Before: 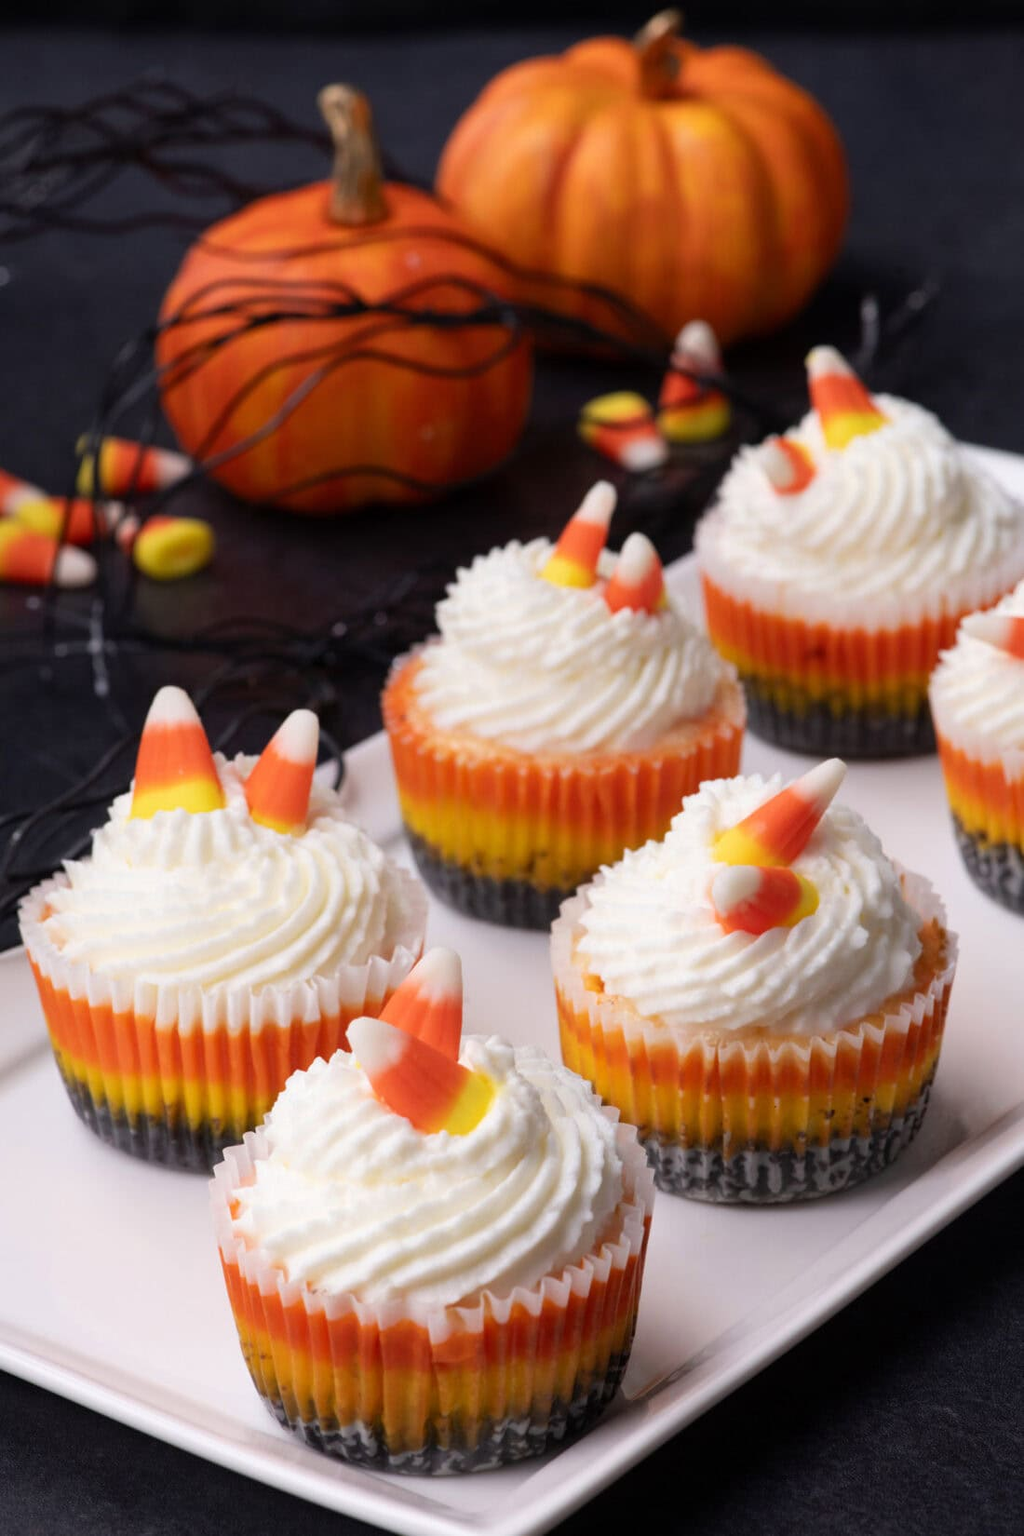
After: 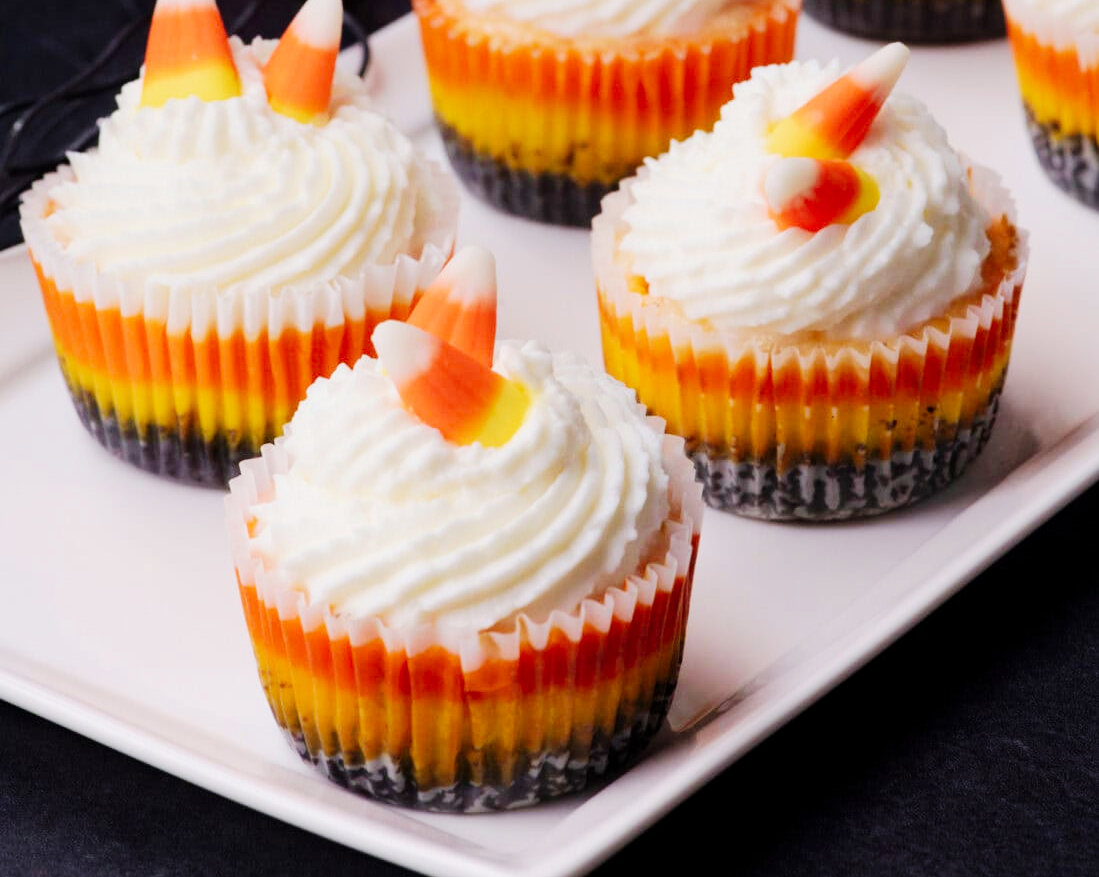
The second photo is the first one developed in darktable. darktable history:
exposure: compensate highlight preservation false
velvia: on, module defaults
tone curve: curves: ch0 [(0.014, 0) (0.13, 0.09) (0.227, 0.211) (0.346, 0.388) (0.499, 0.598) (0.662, 0.76) (0.795, 0.846) (1, 0.969)]; ch1 [(0, 0) (0.366, 0.367) (0.447, 0.417) (0.473, 0.484) (0.504, 0.502) (0.525, 0.518) (0.564, 0.548) (0.639, 0.643) (1, 1)]; ch2 [(0, 0) (0.333, 0.346) (0.375, 0.375) (0.424, 0.43) (0.476, 0.498) (0.496, 0.505) (0.517, 0.515) (0.542, 0.564) (0.583, 0.6) (0.64, 0.622) (0.723, 0.676) (1, 1)], preserve colors none
crop and rotate: top 46.793%, right 0.09%
